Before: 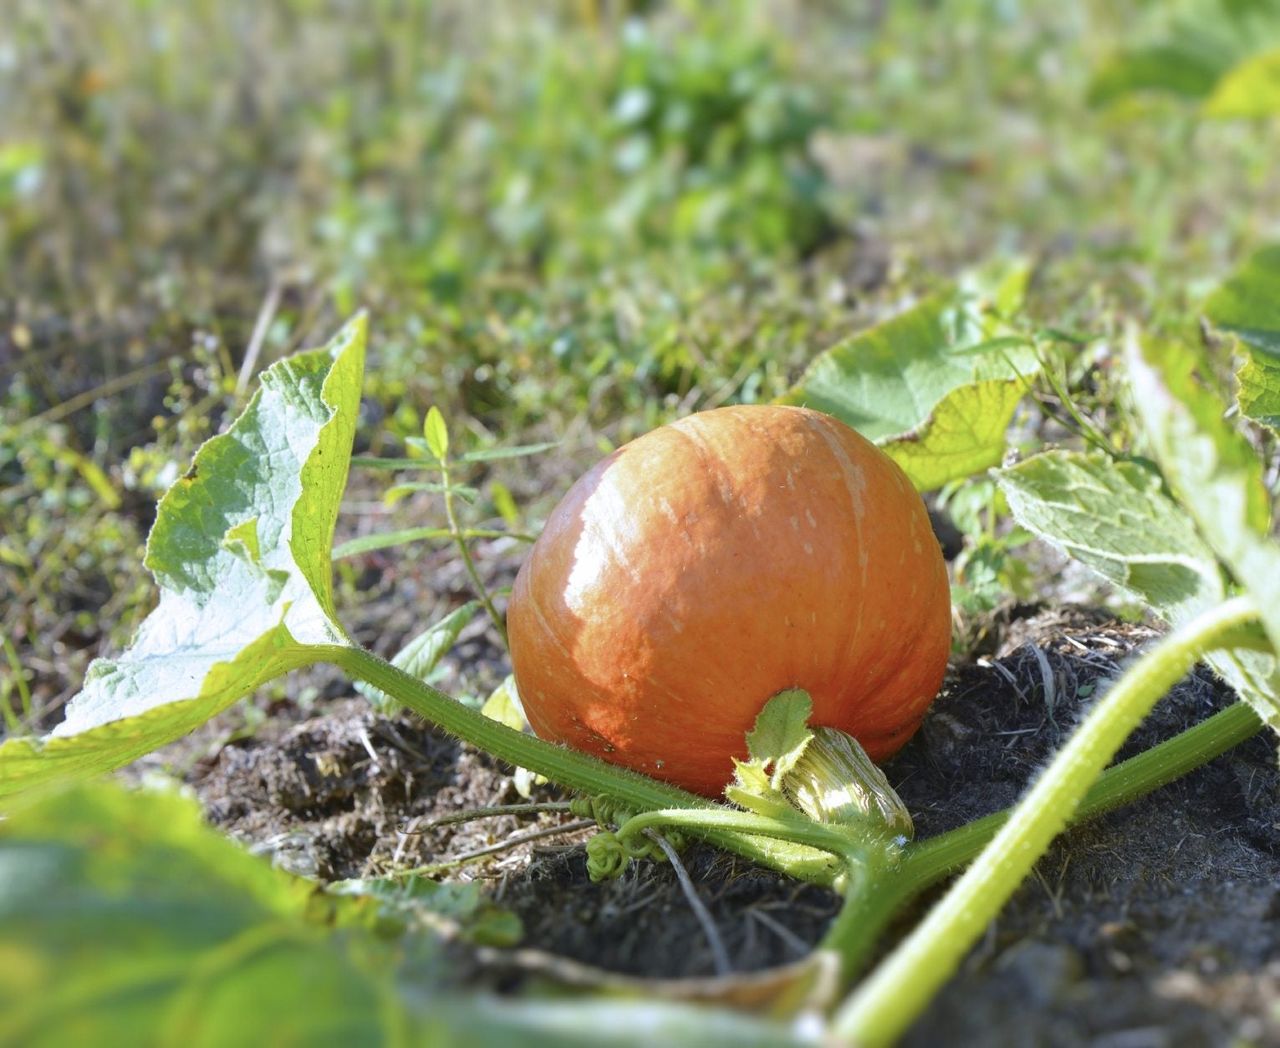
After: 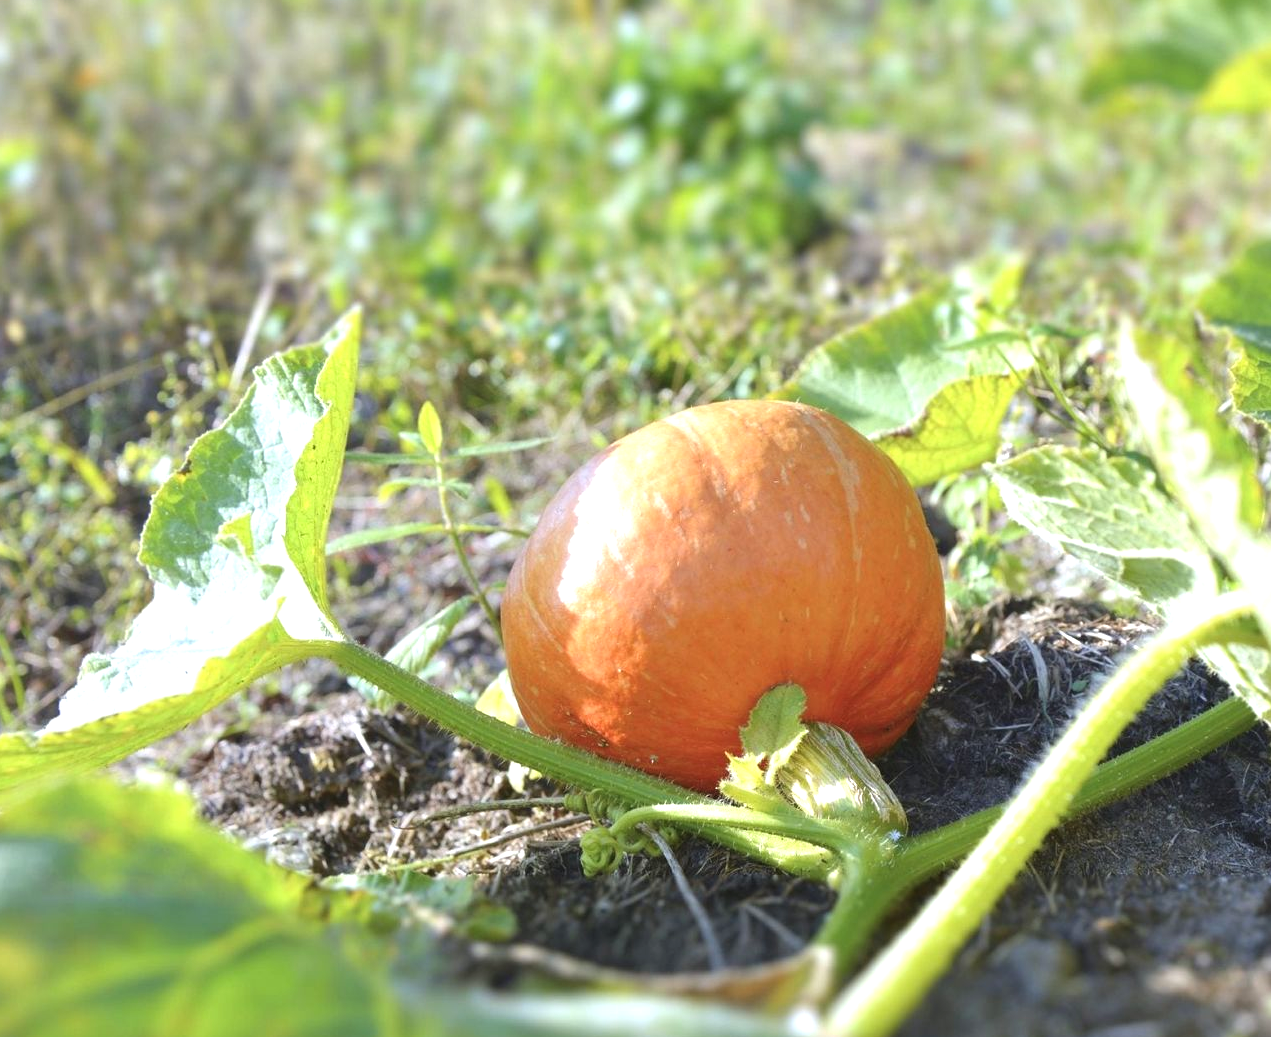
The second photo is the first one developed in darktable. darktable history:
crop: left 0.47%, top 0.518%, right 0.156%, bottom 0.45%
exposure: black level correction -0.002, exposure 0.545 EV, compensate exposure bias true, compensate highlight preservation false
